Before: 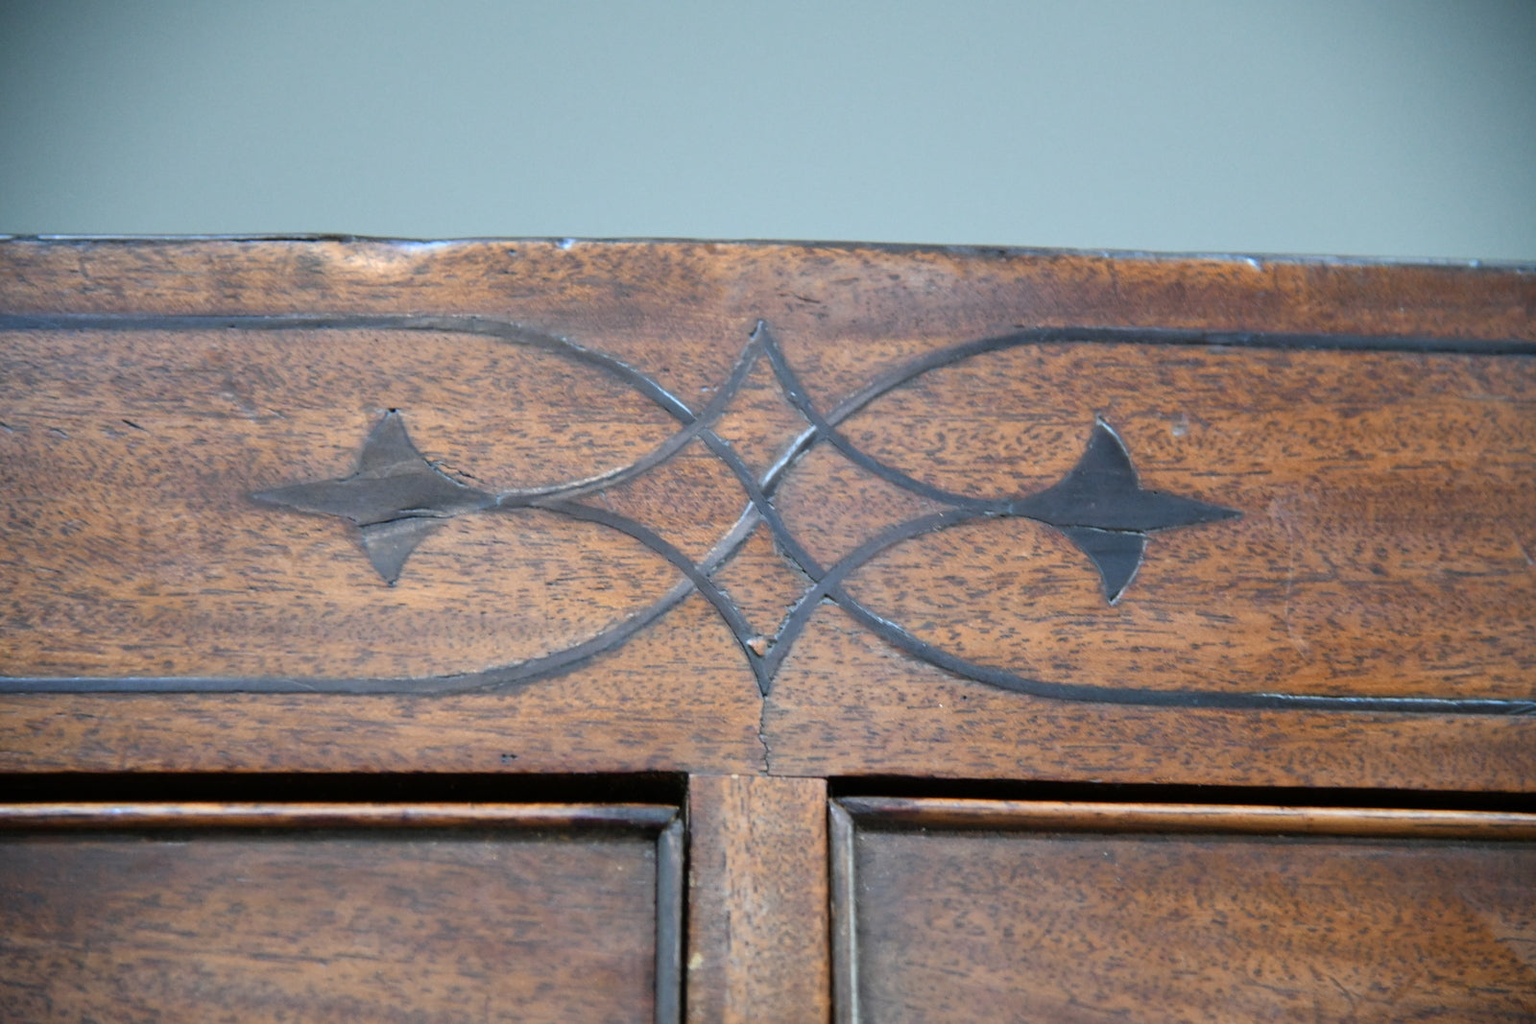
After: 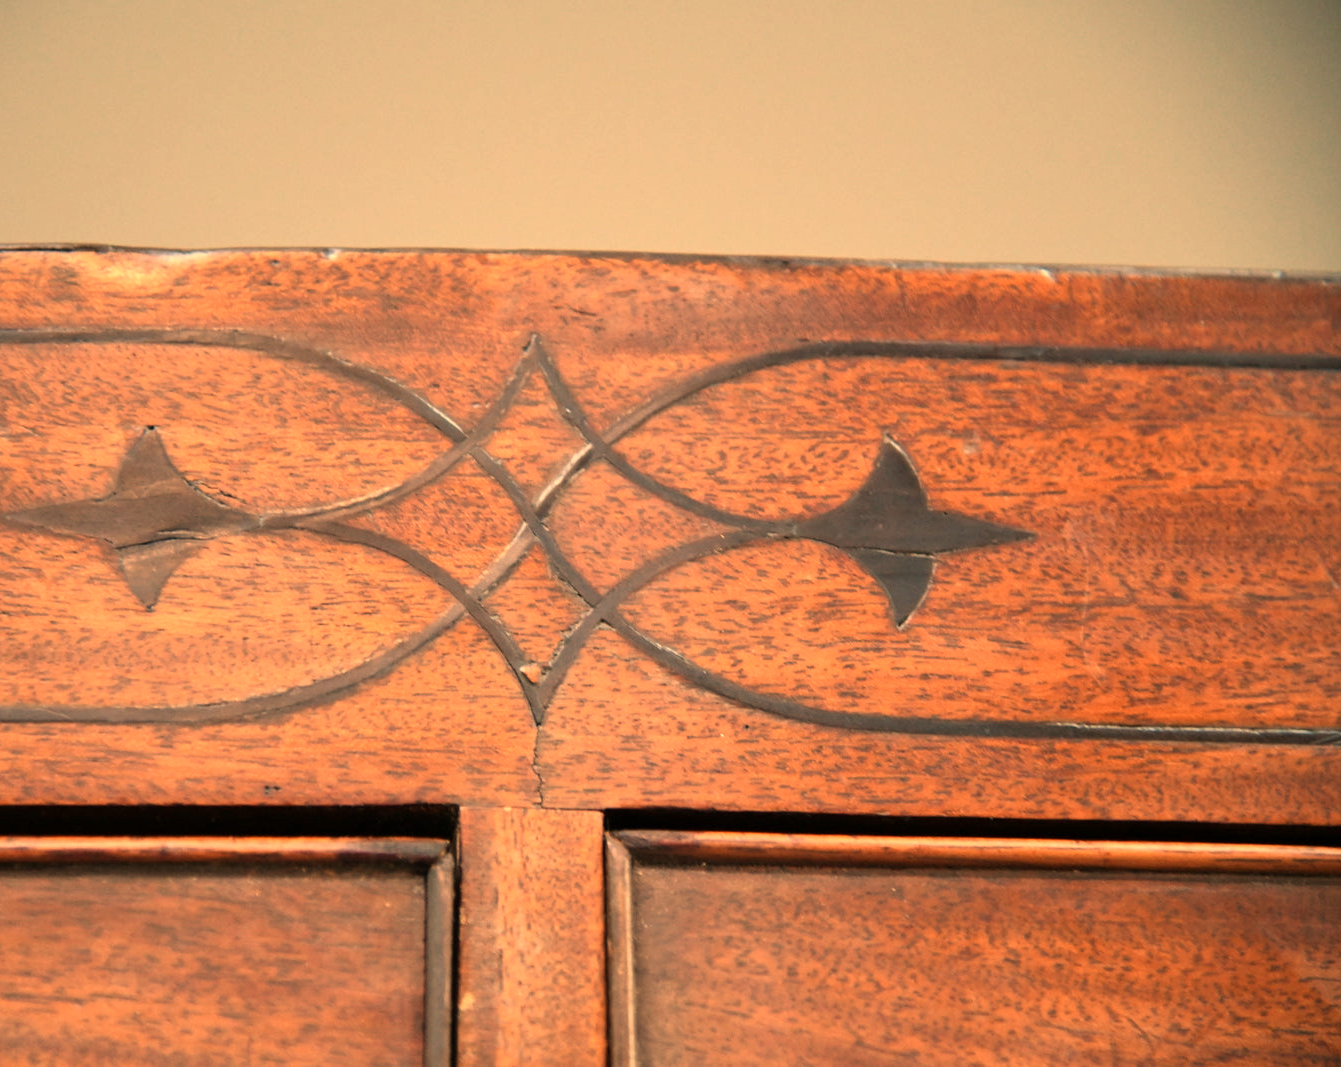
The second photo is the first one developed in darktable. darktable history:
crop: left 16.145%
white balance: red 1.467, blue 0.684
